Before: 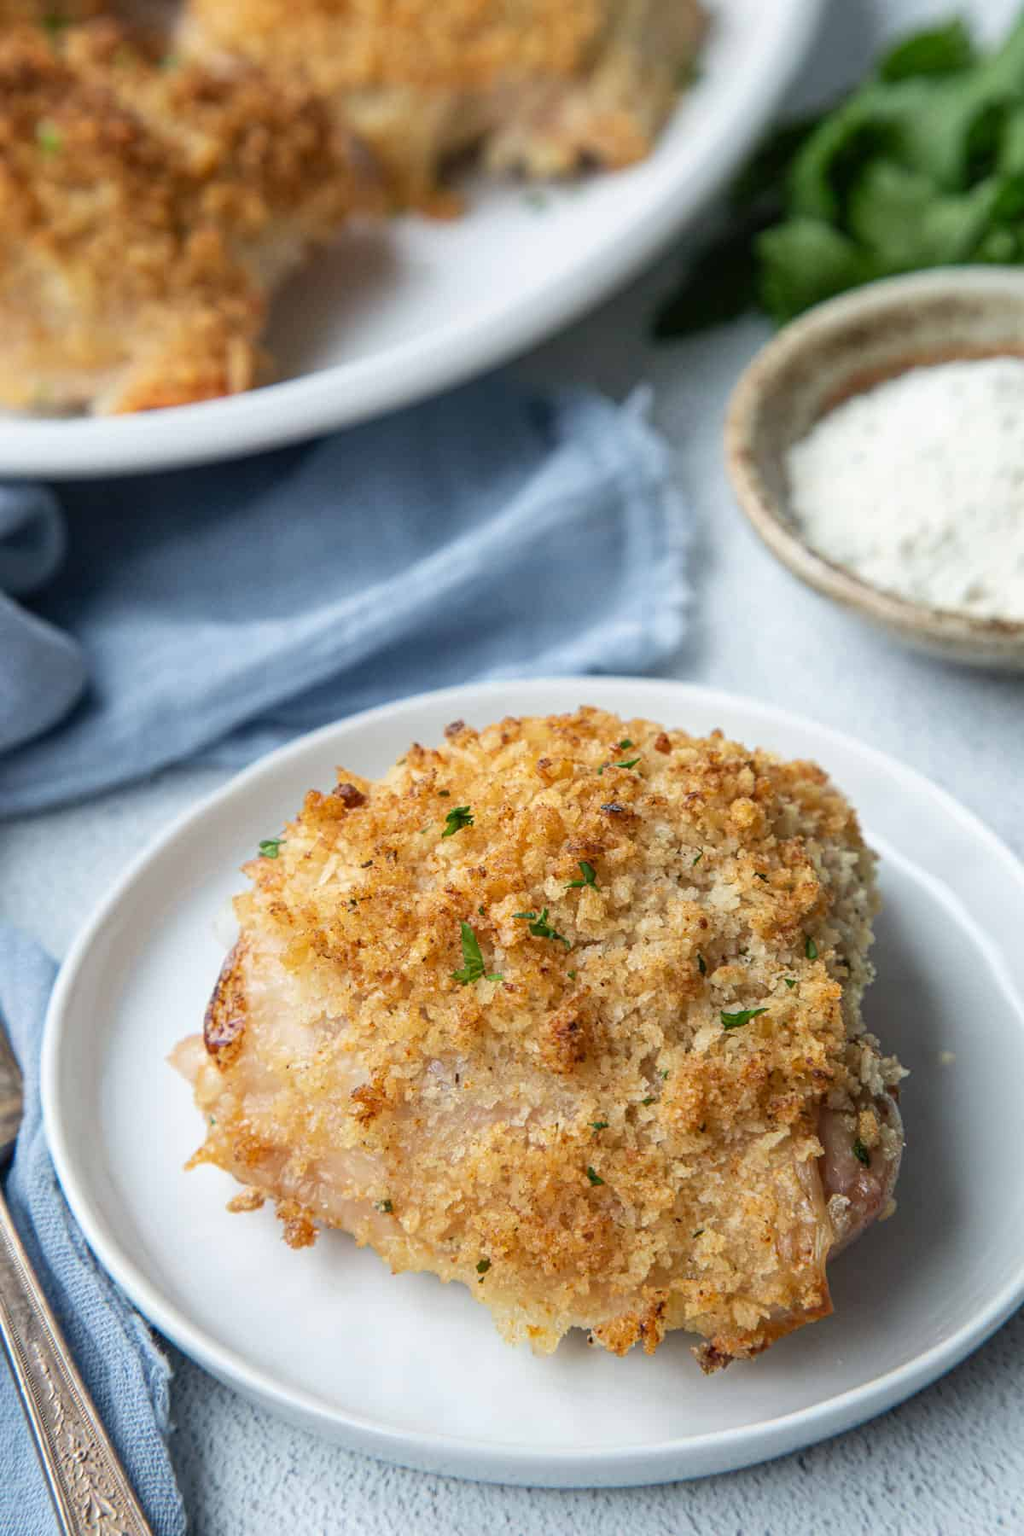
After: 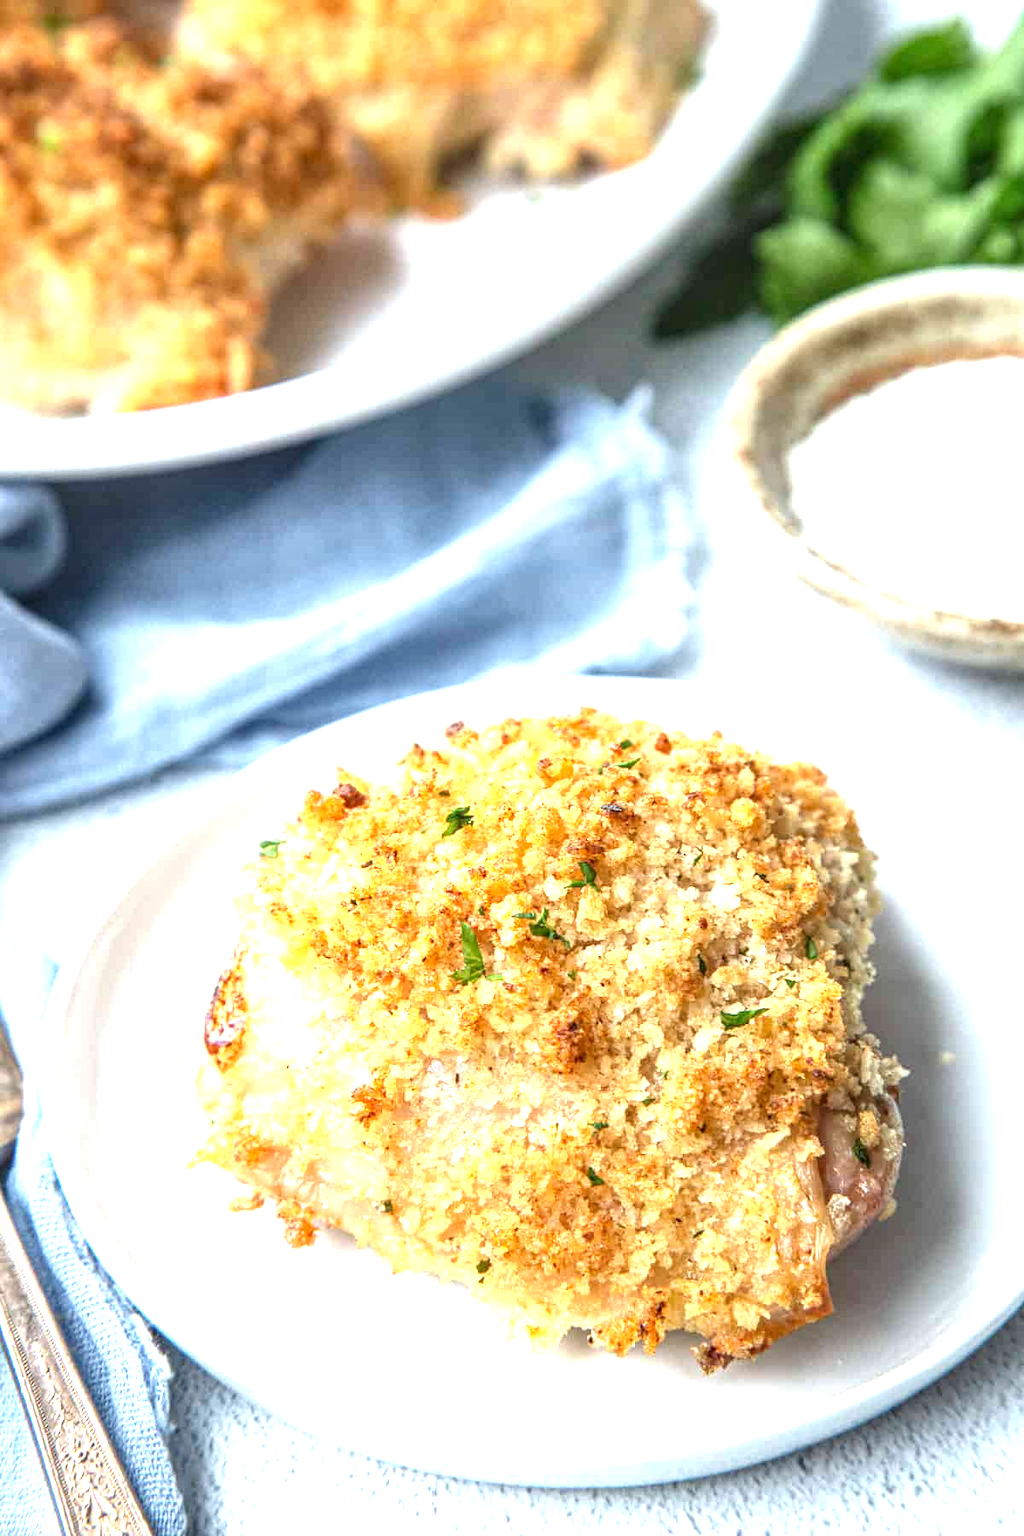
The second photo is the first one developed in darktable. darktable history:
local contrast: on, module defaults
exposure: black level correction 0, exposure 1.373 EV, compensate exposure bias true, compensate highlight preservation false
